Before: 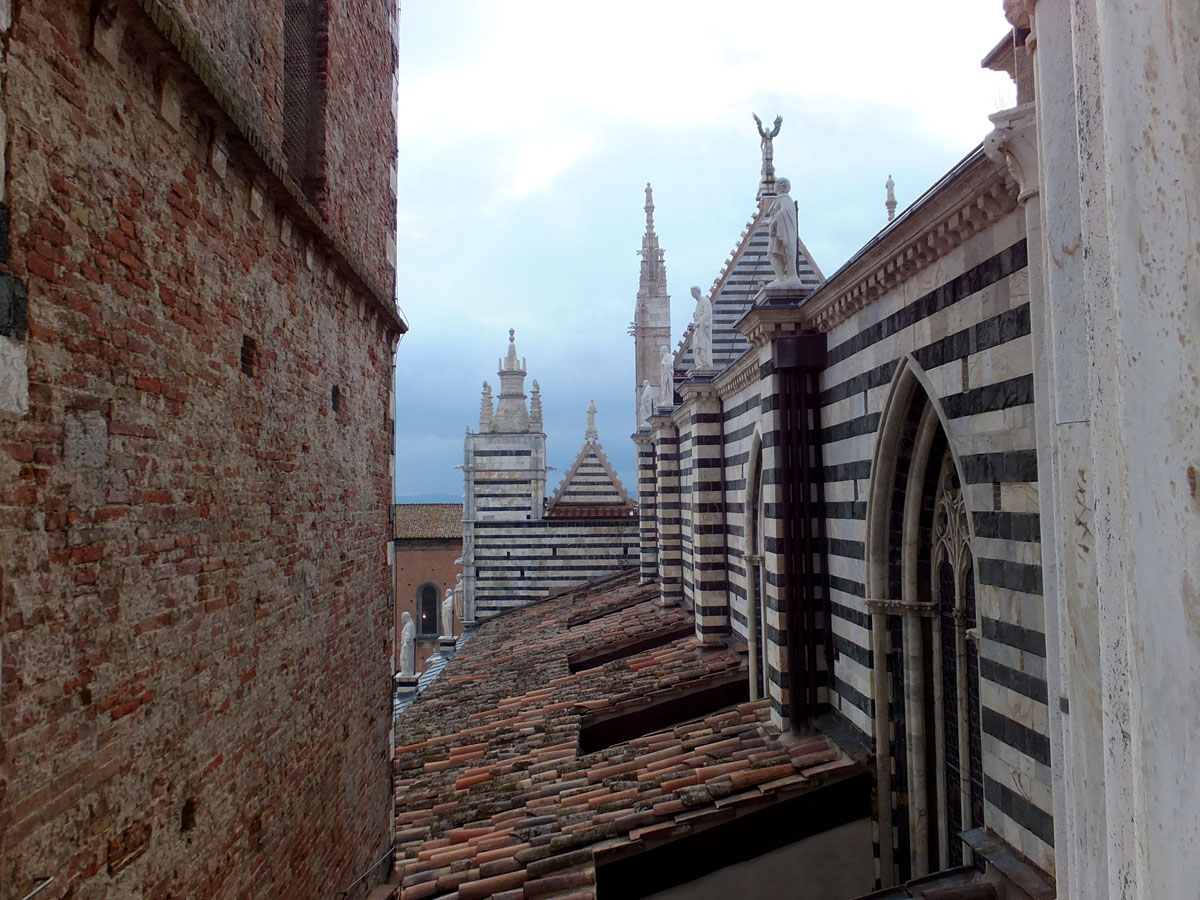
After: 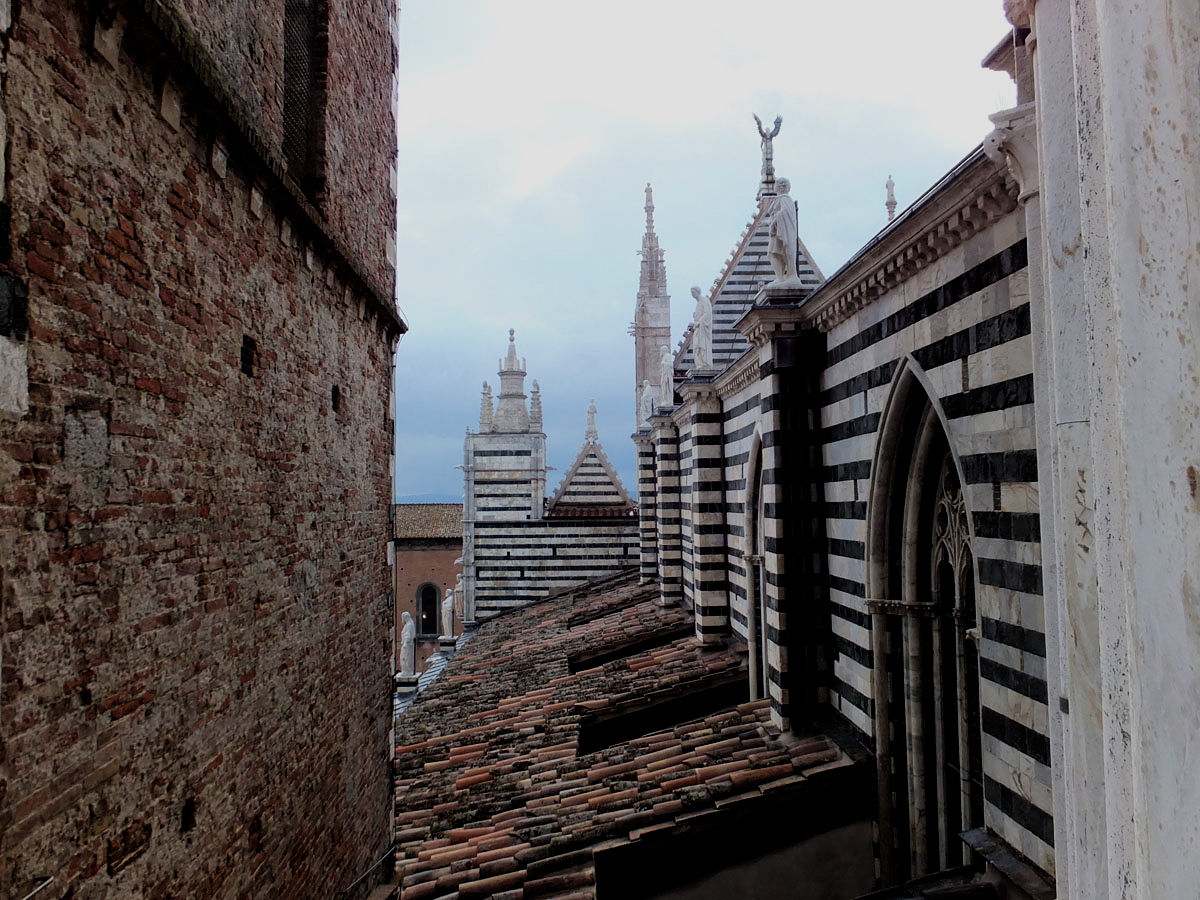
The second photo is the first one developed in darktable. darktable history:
filmic rgb: black relative exposure -5.14 EV, white relative exposure 3.99 EV, hardness 2.88, contrast 1.2
